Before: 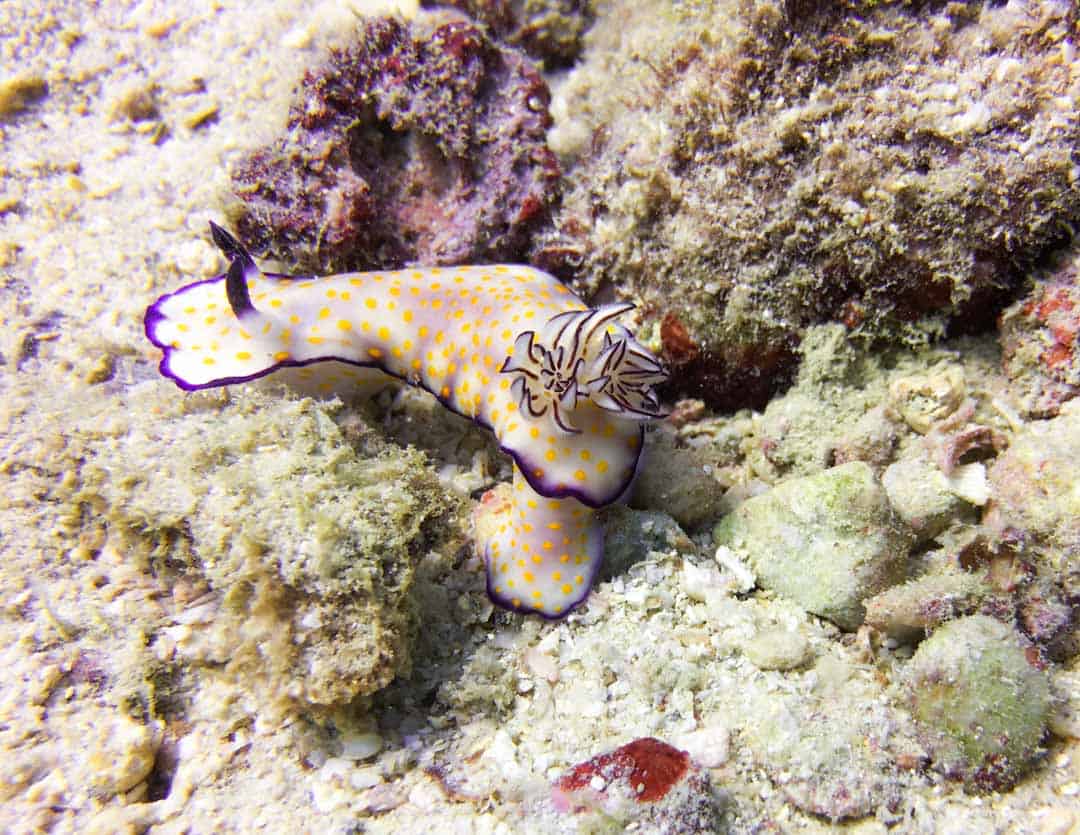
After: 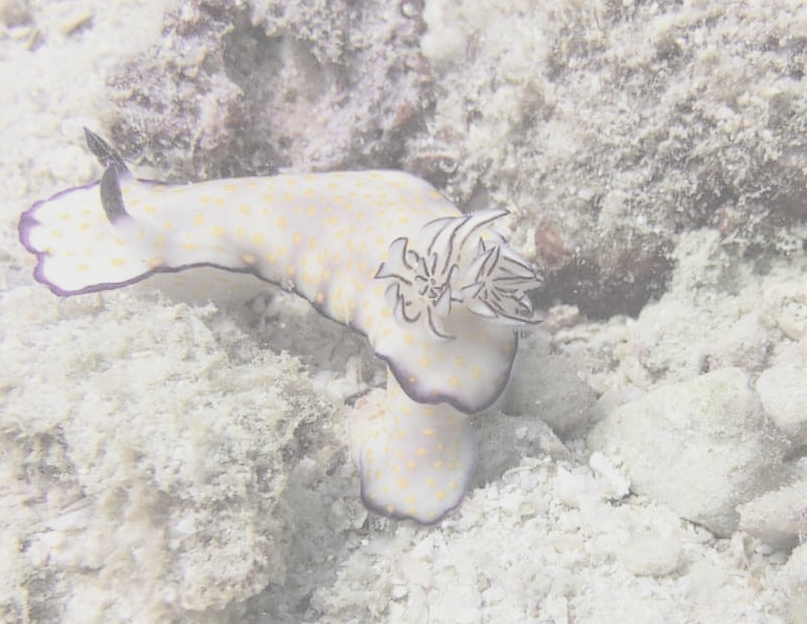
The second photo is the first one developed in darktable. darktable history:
crop and rotate: left 11.831%, top 11.346%, right 13.429%, bottom 13.899%
contrast brightness saturation: contrast -0.32, brightness 0.75, saturation -0.78
